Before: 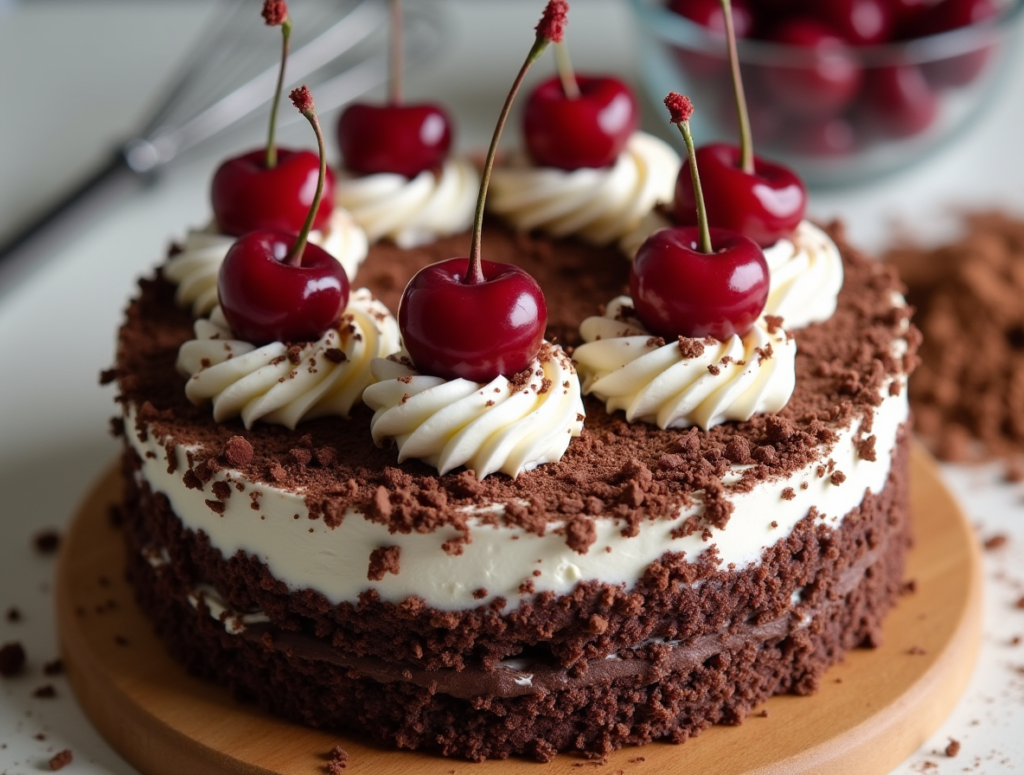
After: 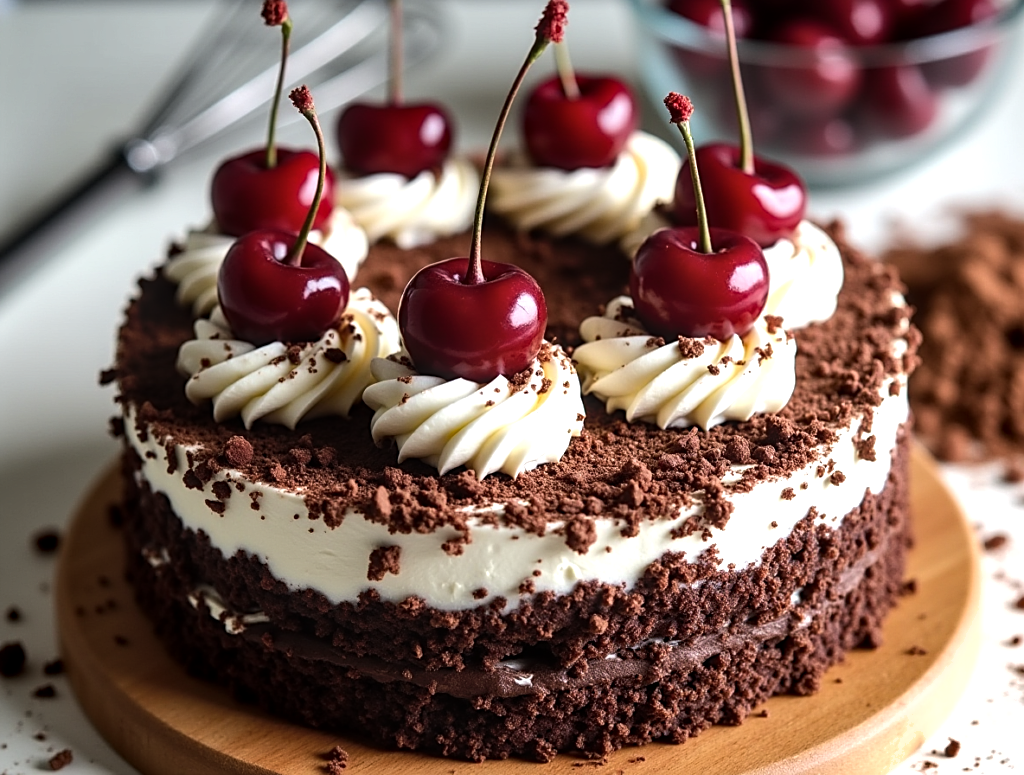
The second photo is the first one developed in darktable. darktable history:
tone equalizer: -8 EV -0.75 EV, -7 EV -0.7 EV, -6 EV -0.6 EV, -5 EV -0.4 EV, -3 EV 0.4 EV, -2 EV 0.6 EV, -1 EV 0.7 EV, +0 EV 0.75 EV, edges refinement/feathering 500, mask exposure compensation -1.57 EV, preserve details no
local contrast: on, module defaults
sharpen: on, module defaults
shadows and highlights: soften with gaussian
